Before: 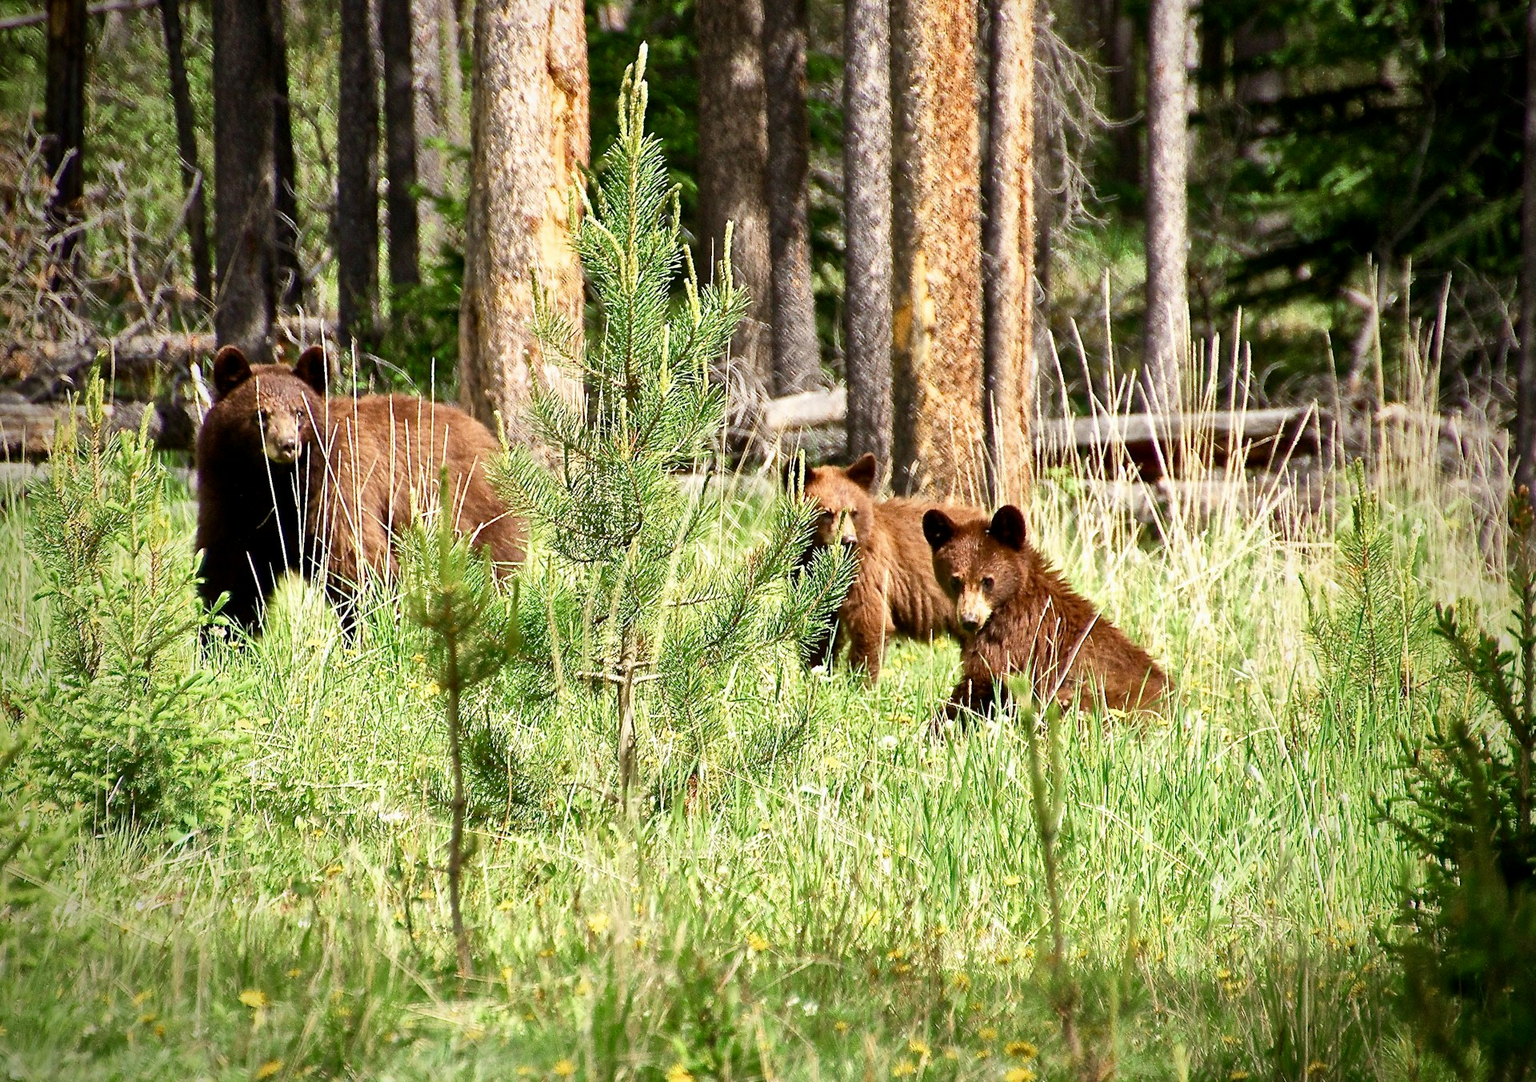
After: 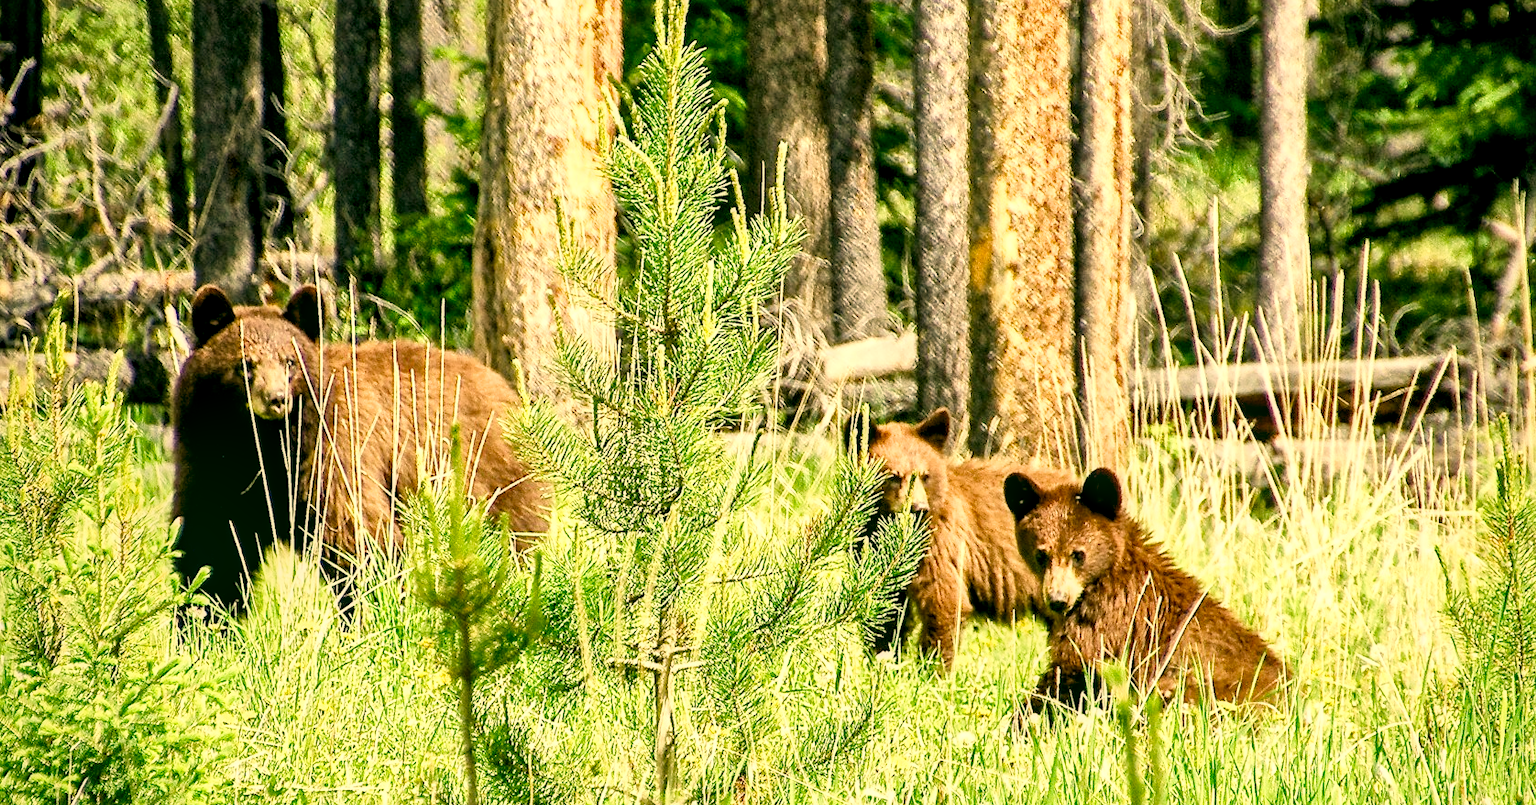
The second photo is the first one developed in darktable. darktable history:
exposure: black level correction 0.001, exposure 1.12 EV, compensate highlight preservation false
crop: left 3.043%, top 8.999%, right 9.648%, bottom 25.948%
filmic rgb: black relative exposure -8.03 EV, white relative exposure 3.96 EV, hardness 4.16, contrast 0.989
color correction: highlights a* 4.99, highlights b* 25.01, shadows a* -16.08, shadows b* 3.89
shadows and highlights: shadows 25.93, highlights -25.13
local contrast: detail 142%
